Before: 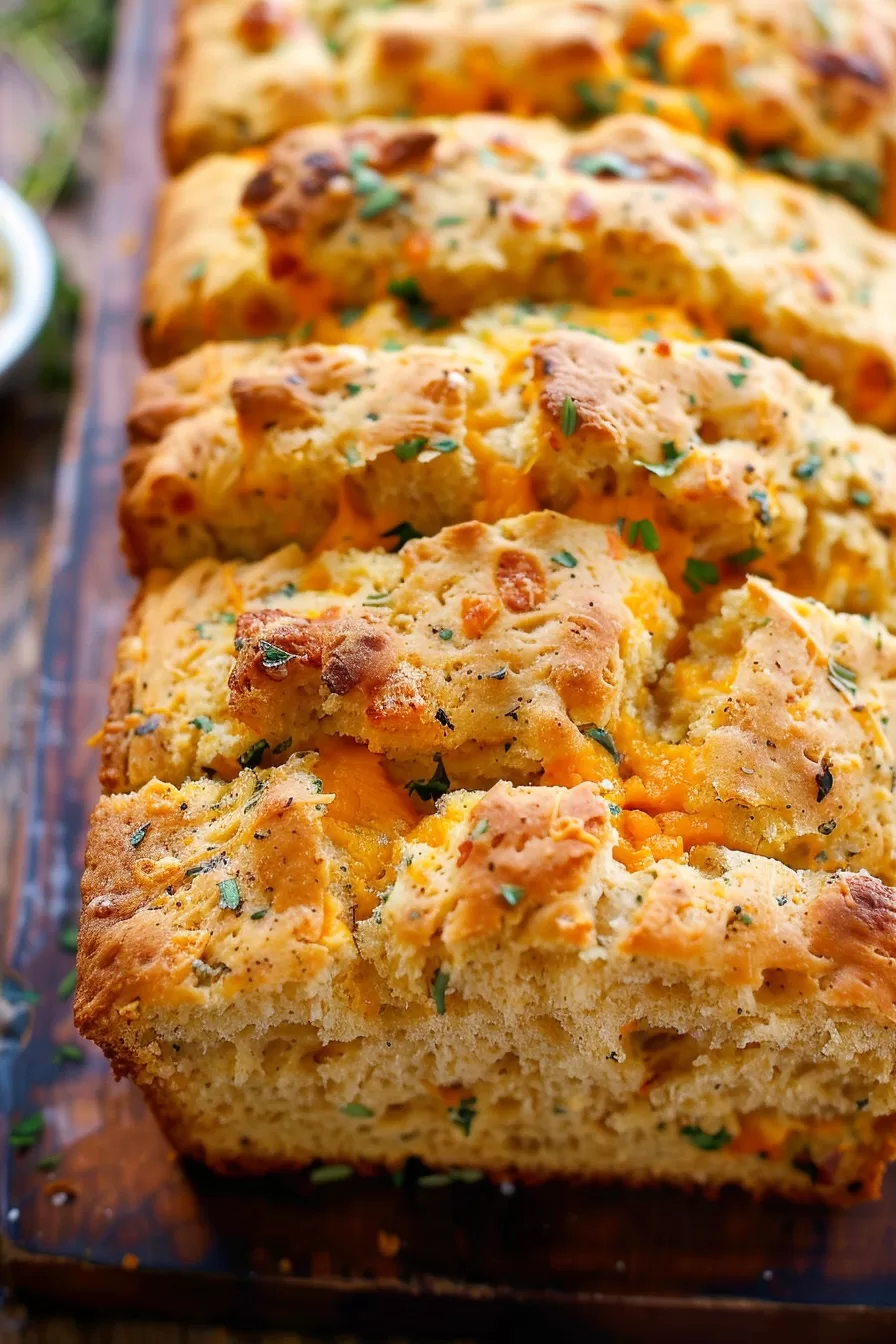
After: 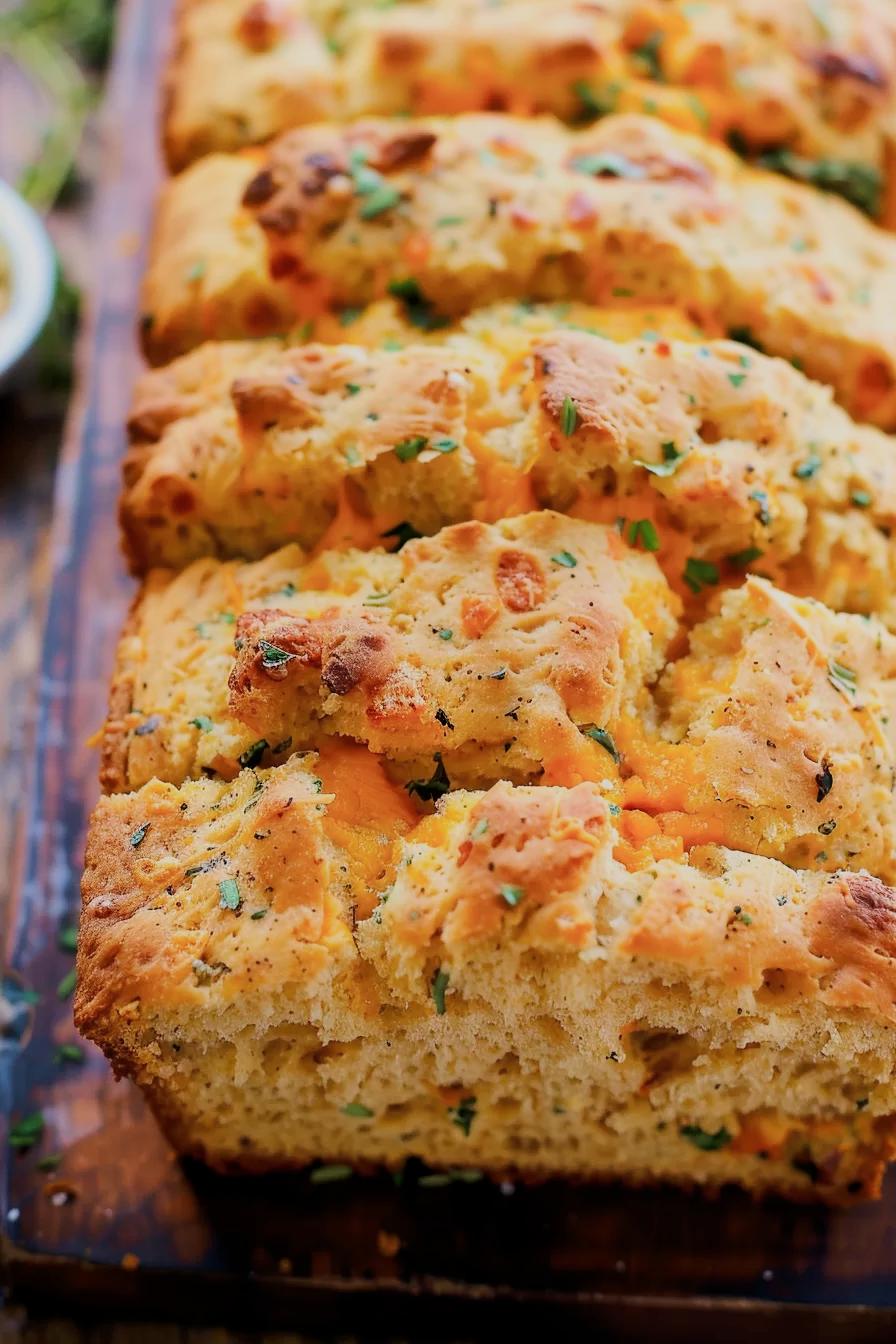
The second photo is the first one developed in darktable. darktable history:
filmic rgb: middle gray luminance 18.31%, black relative exposure -10.44 EV, white relative exposure 3.41 EV, target black luminance 0%, hardness 6.05, latitude 98.73%, contrast 0.851, shadows ↔ highlights balance 0.564%, iterations of high-quality reconstruction 10
tone curve: curves: ch0 [(0, 0) (0.23, 0.205) (0.486, 0.52) (0.822, 0.825) (0.994, 0.955)]; ch1 [(0, 0) (0.226, 0.261) (0.379, 0.442) (0.469, 0.472) (0.495, 0.495) (0.514, 0.504) (0.561, 0.568) (0.59, 0.612) (1, 1)]; ch2 [(0, 0) (0.269, 0.299) (0.459, 0.441) (0.498, 0.499) (0.523, 0.52) (0.586, 0.569) (0.635, 0.617) (0.659, 0.681) (0.718, 0.764) (1, 1)], color space Lab, linked channels, preserve colors none
velvia: strength 15.16%
shadows and highlights: shadows -1.51, highlights 39.26, highlights color adjustment 0.316%
